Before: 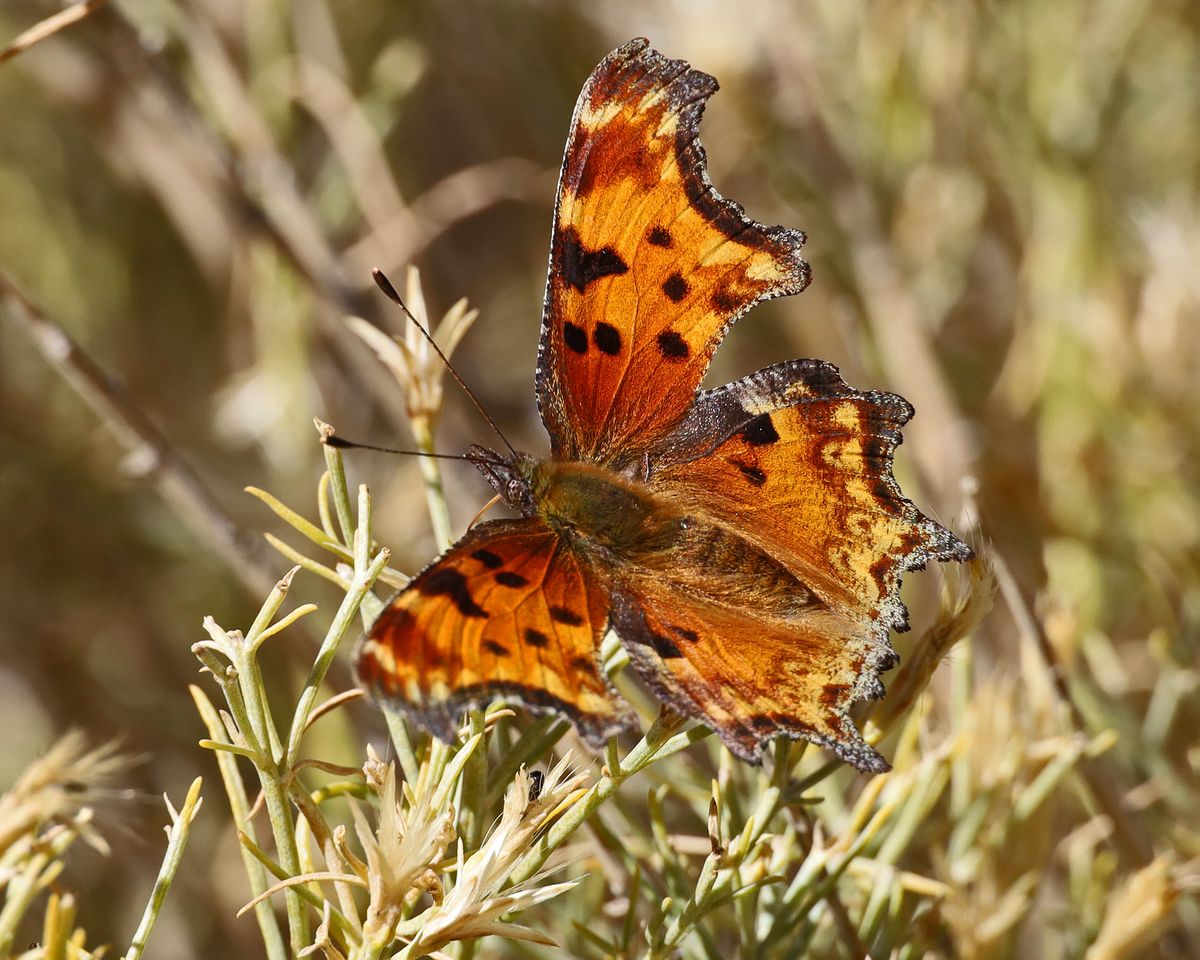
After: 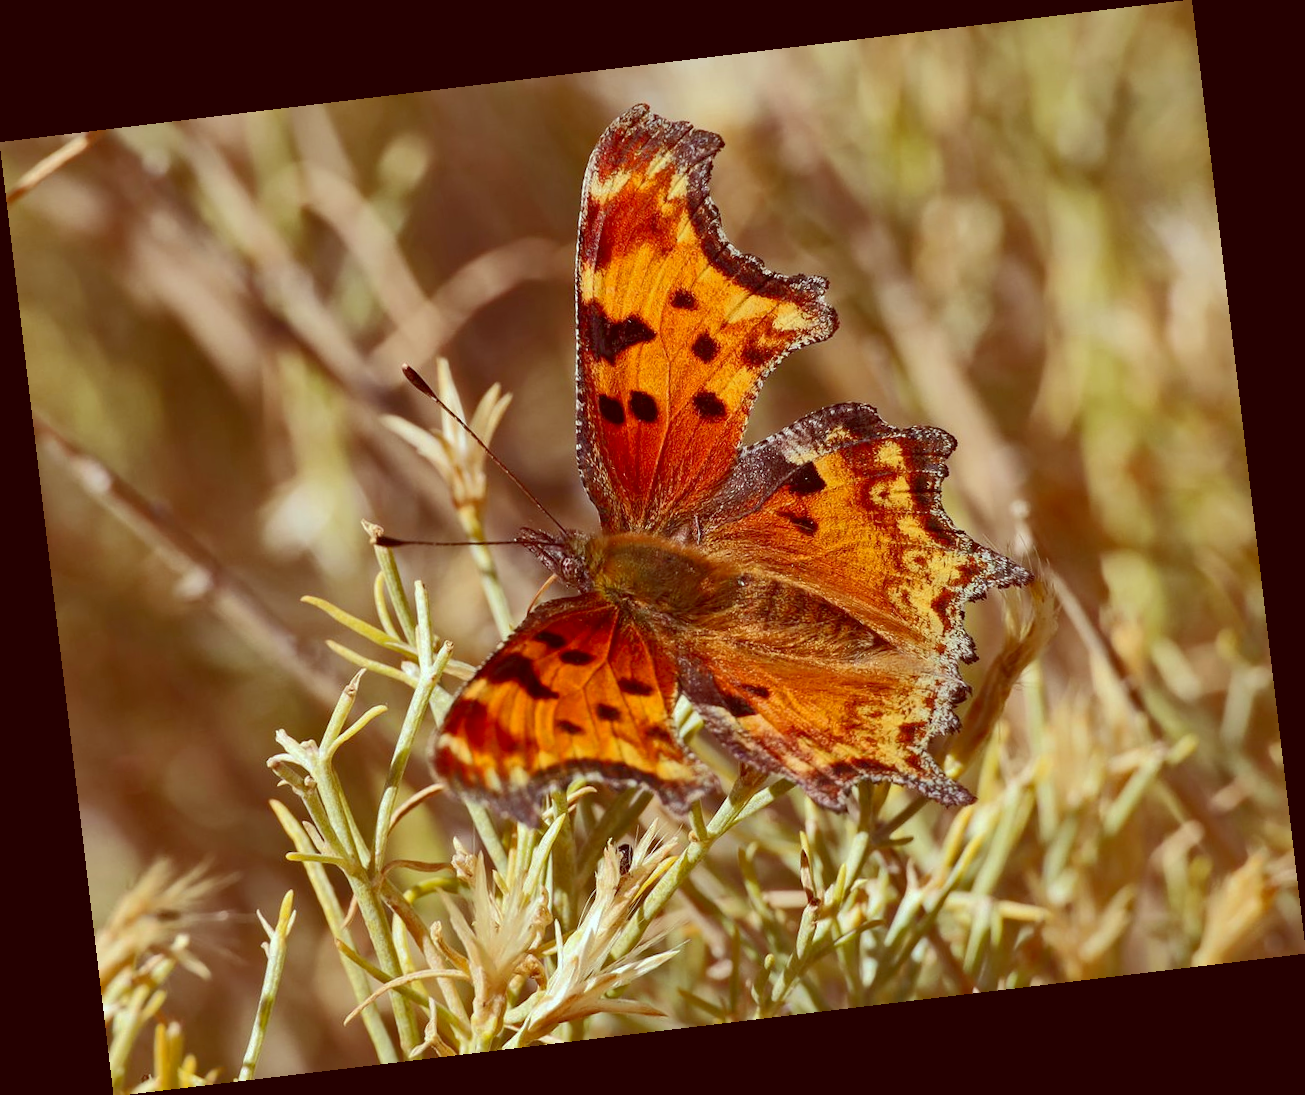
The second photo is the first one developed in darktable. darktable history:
shadows and highlights: on, module defaults
color correction: highlights a* -7.23, highlights b* -0.161, shadows a* 20.08, shadows b* 11.73
rotate and perspective: rotation -6.83°, automatic cropping off
